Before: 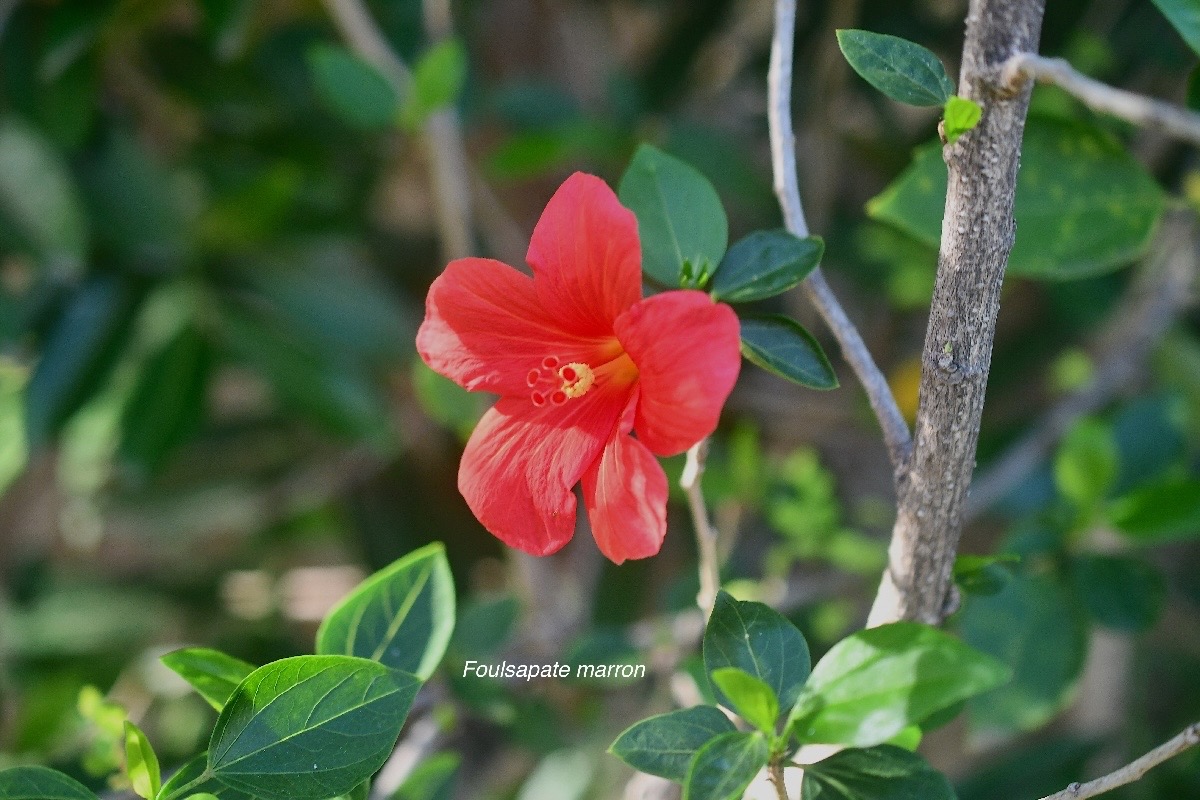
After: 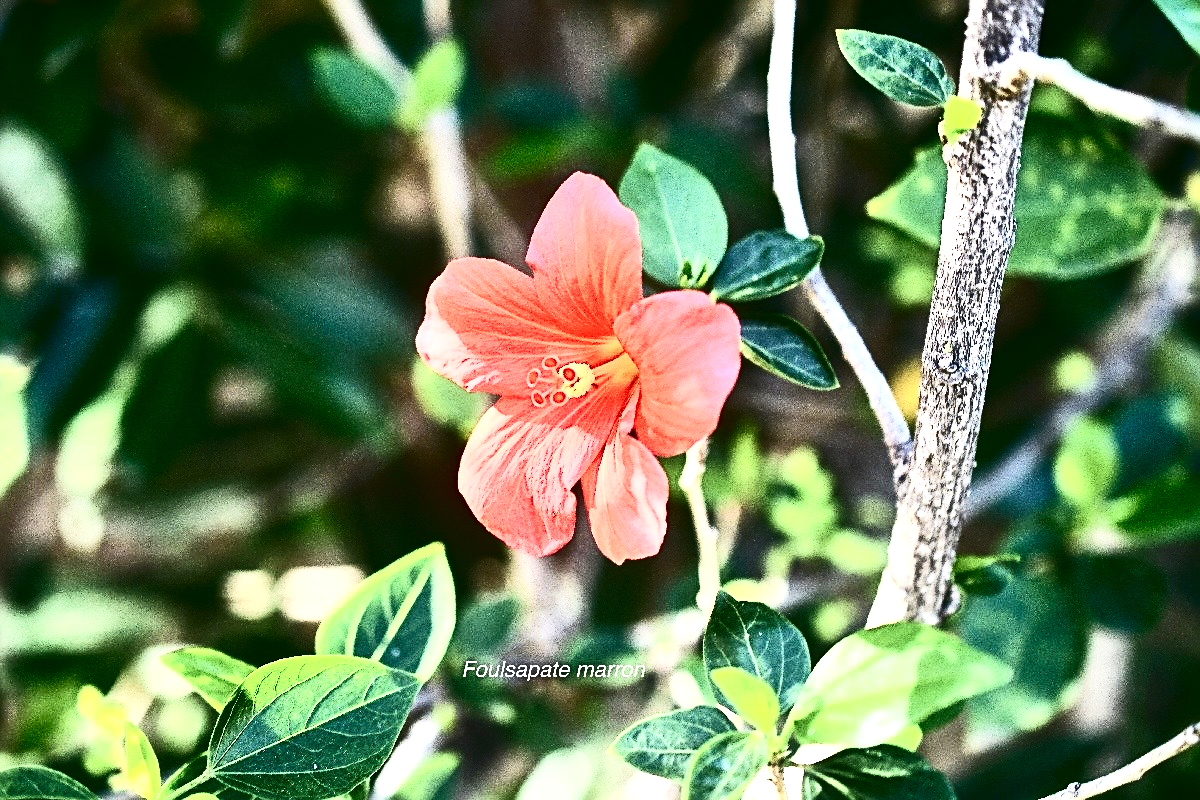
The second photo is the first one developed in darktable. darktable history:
contrast brightness saturation: contrast 0.943, brightness 0.201
velvia: on, module defaults
base curve: curves: ch0 [(0, 0) (0.579, 0.807) (1, 1)]
sharpen: radius 3.106
levels: white 99.98%, levels [0, 0.48, 0.961]
shadows and highlights: shadows 37.53, highlights -28.02, highlights color adjustment 41.91%, soften with gaussian
